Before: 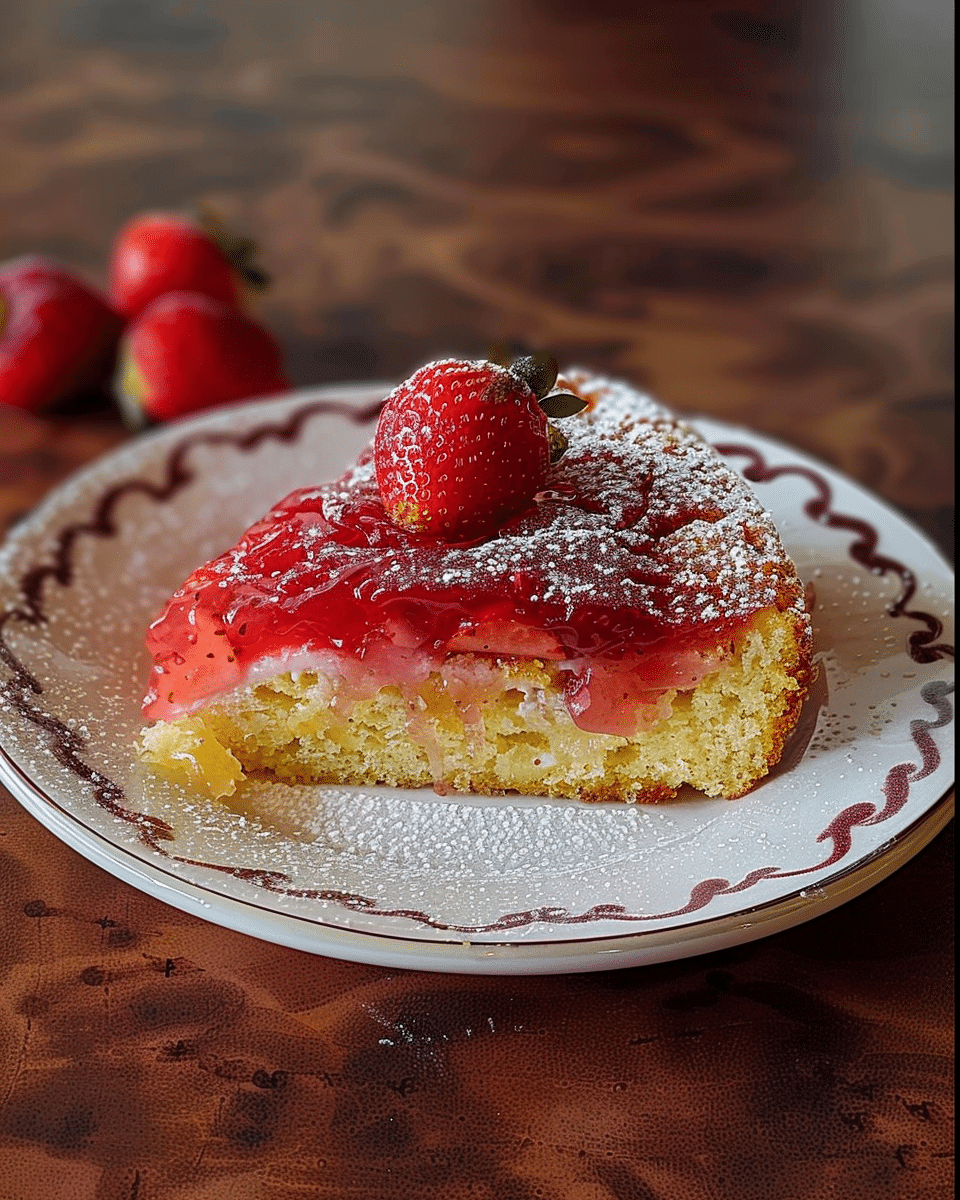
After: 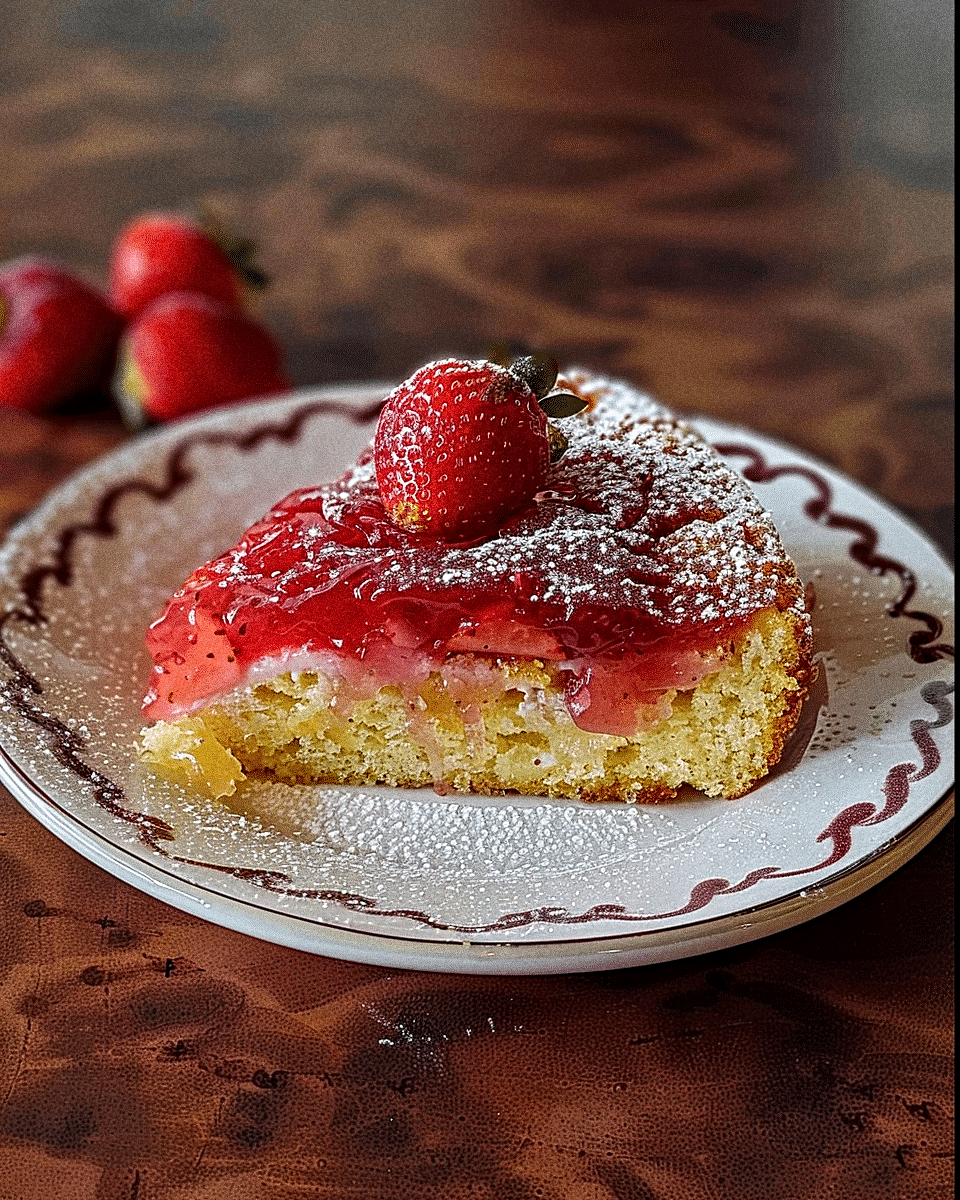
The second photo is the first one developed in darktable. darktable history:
grain: coarseness 0.09 ISO, strength 40%
contrast equalizer: octaves 7, y [[0.502, 0.517, 0.543, 0.576, 0.611, 0.631], [0.5 ×6], [0.5 ×6], [0 ×6], [0 ×6]]
